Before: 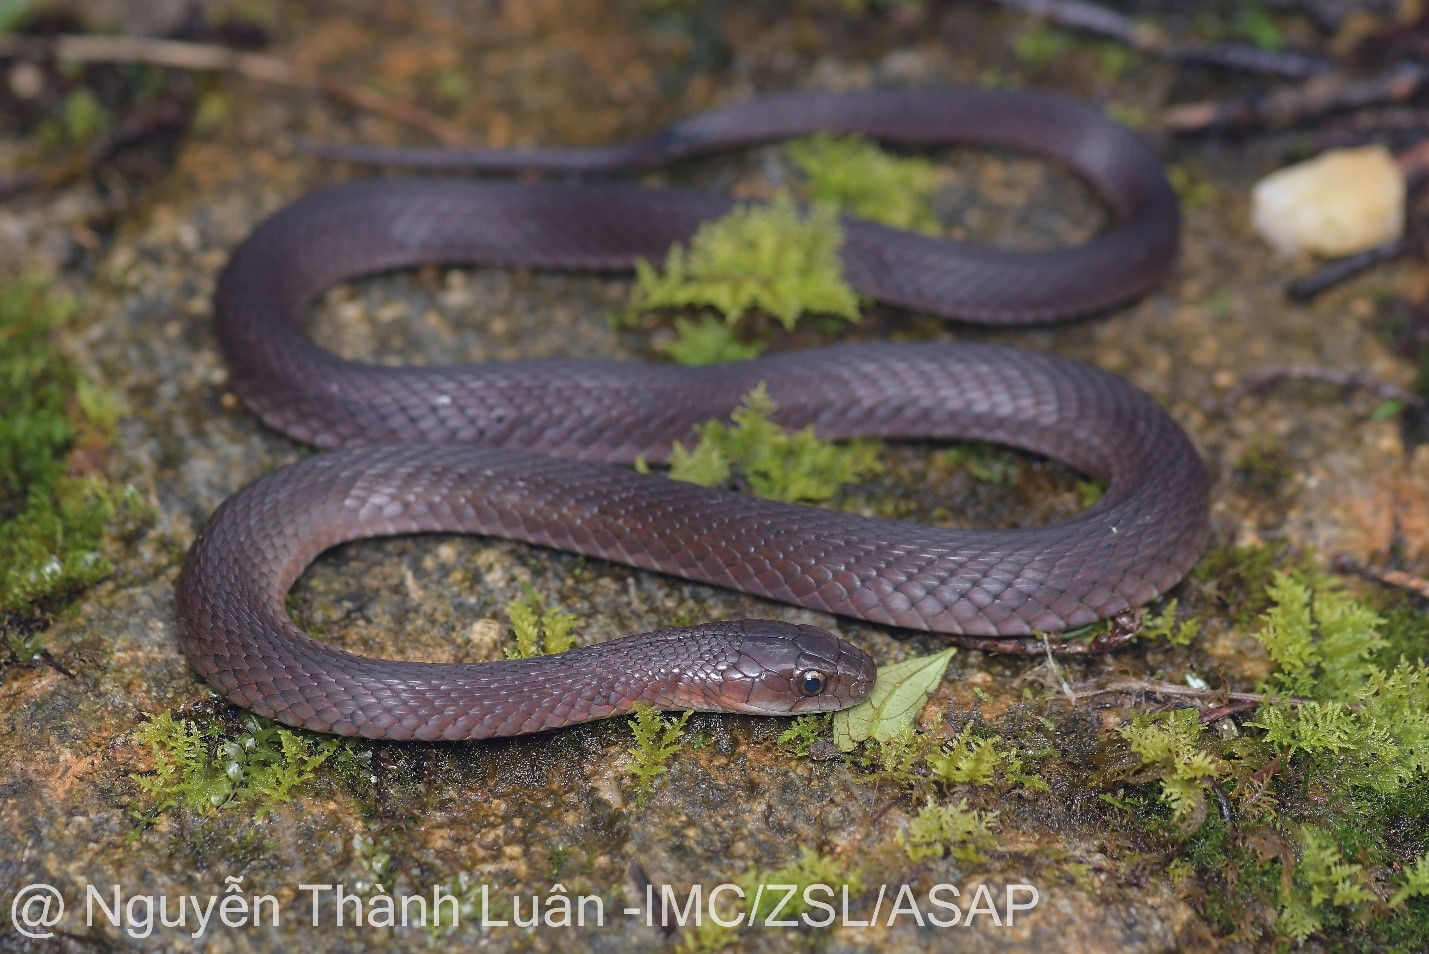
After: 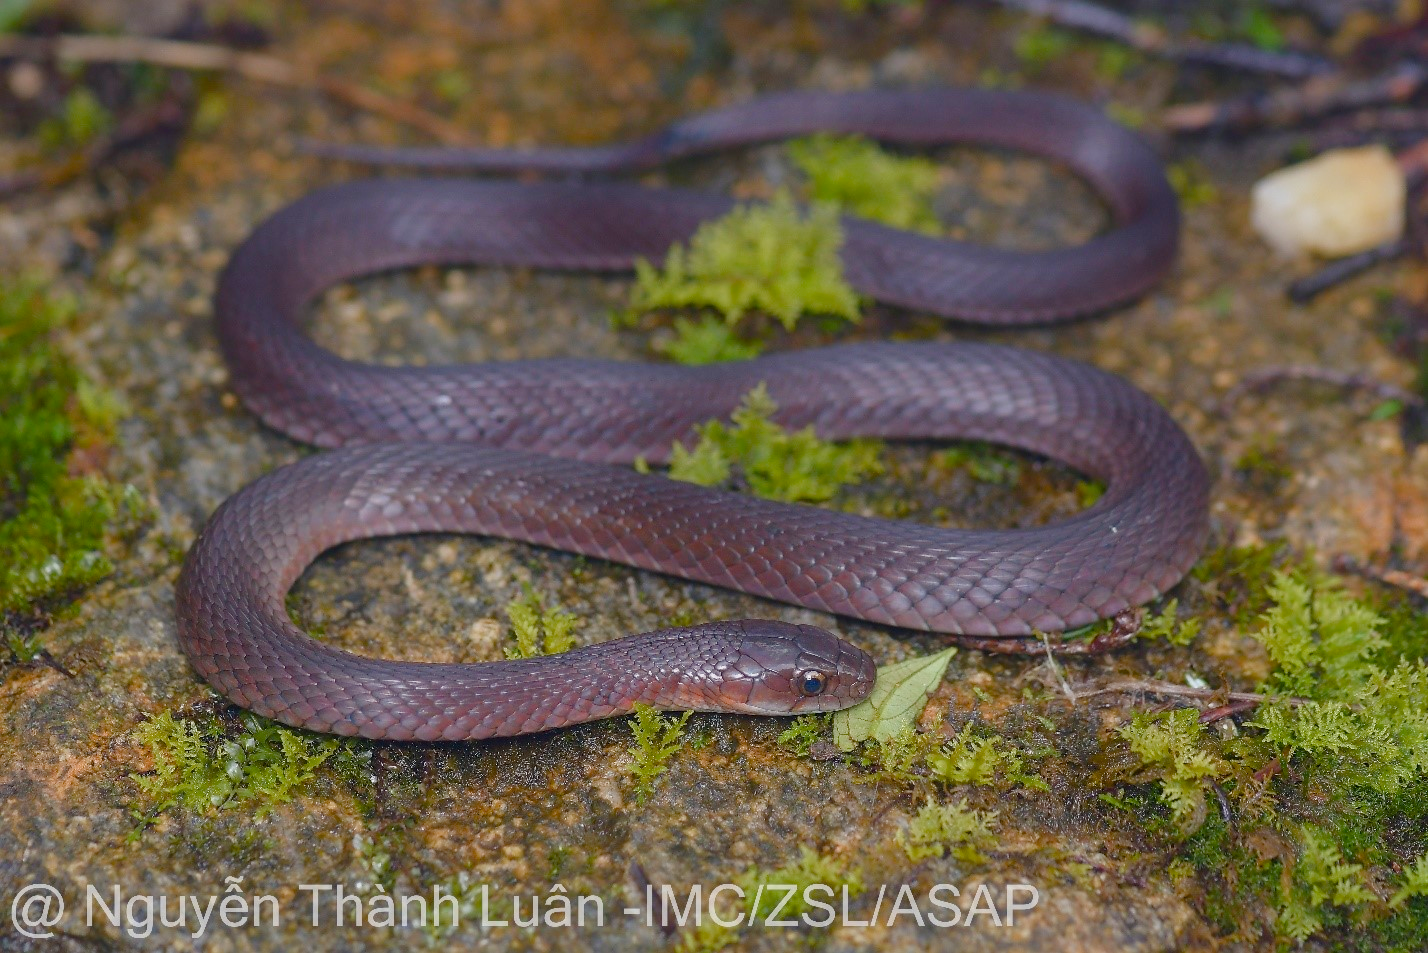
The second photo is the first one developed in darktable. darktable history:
color balance rgb: perceptual saturation grading › global saturation 20%, perceptual saturation grading › highlights -25.906%, perceptual saturation grading › shadows 50.211%, contrast -9.667%
